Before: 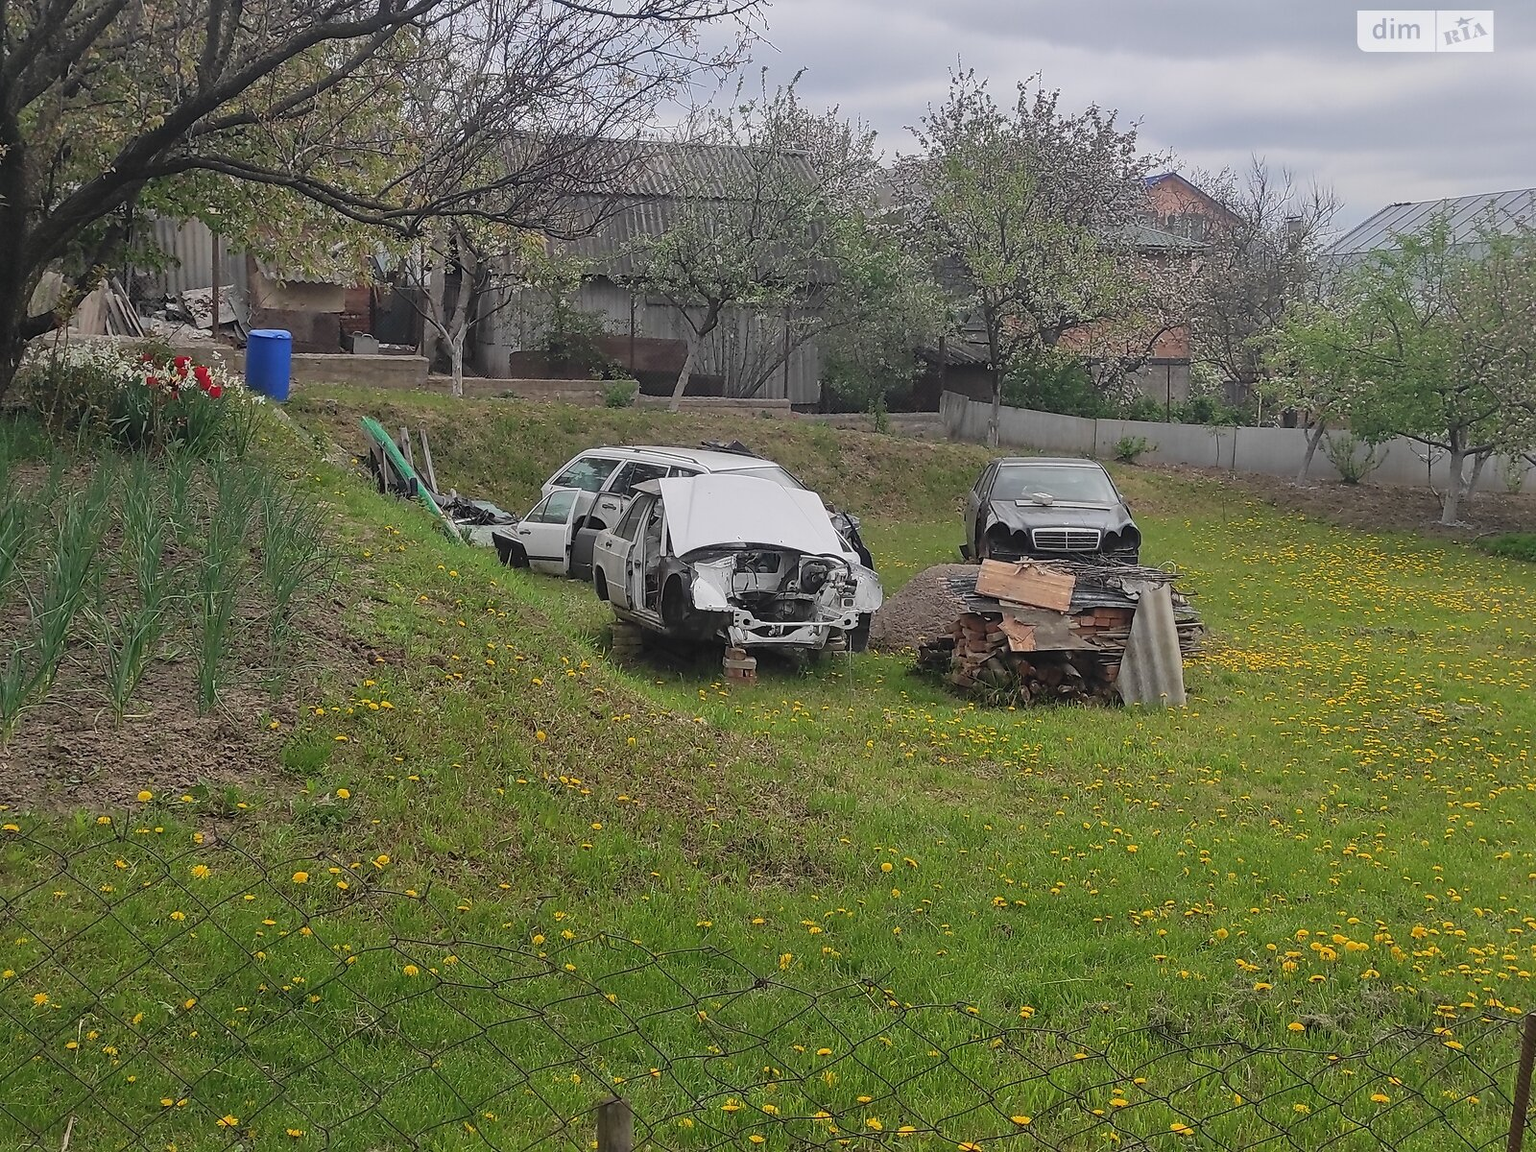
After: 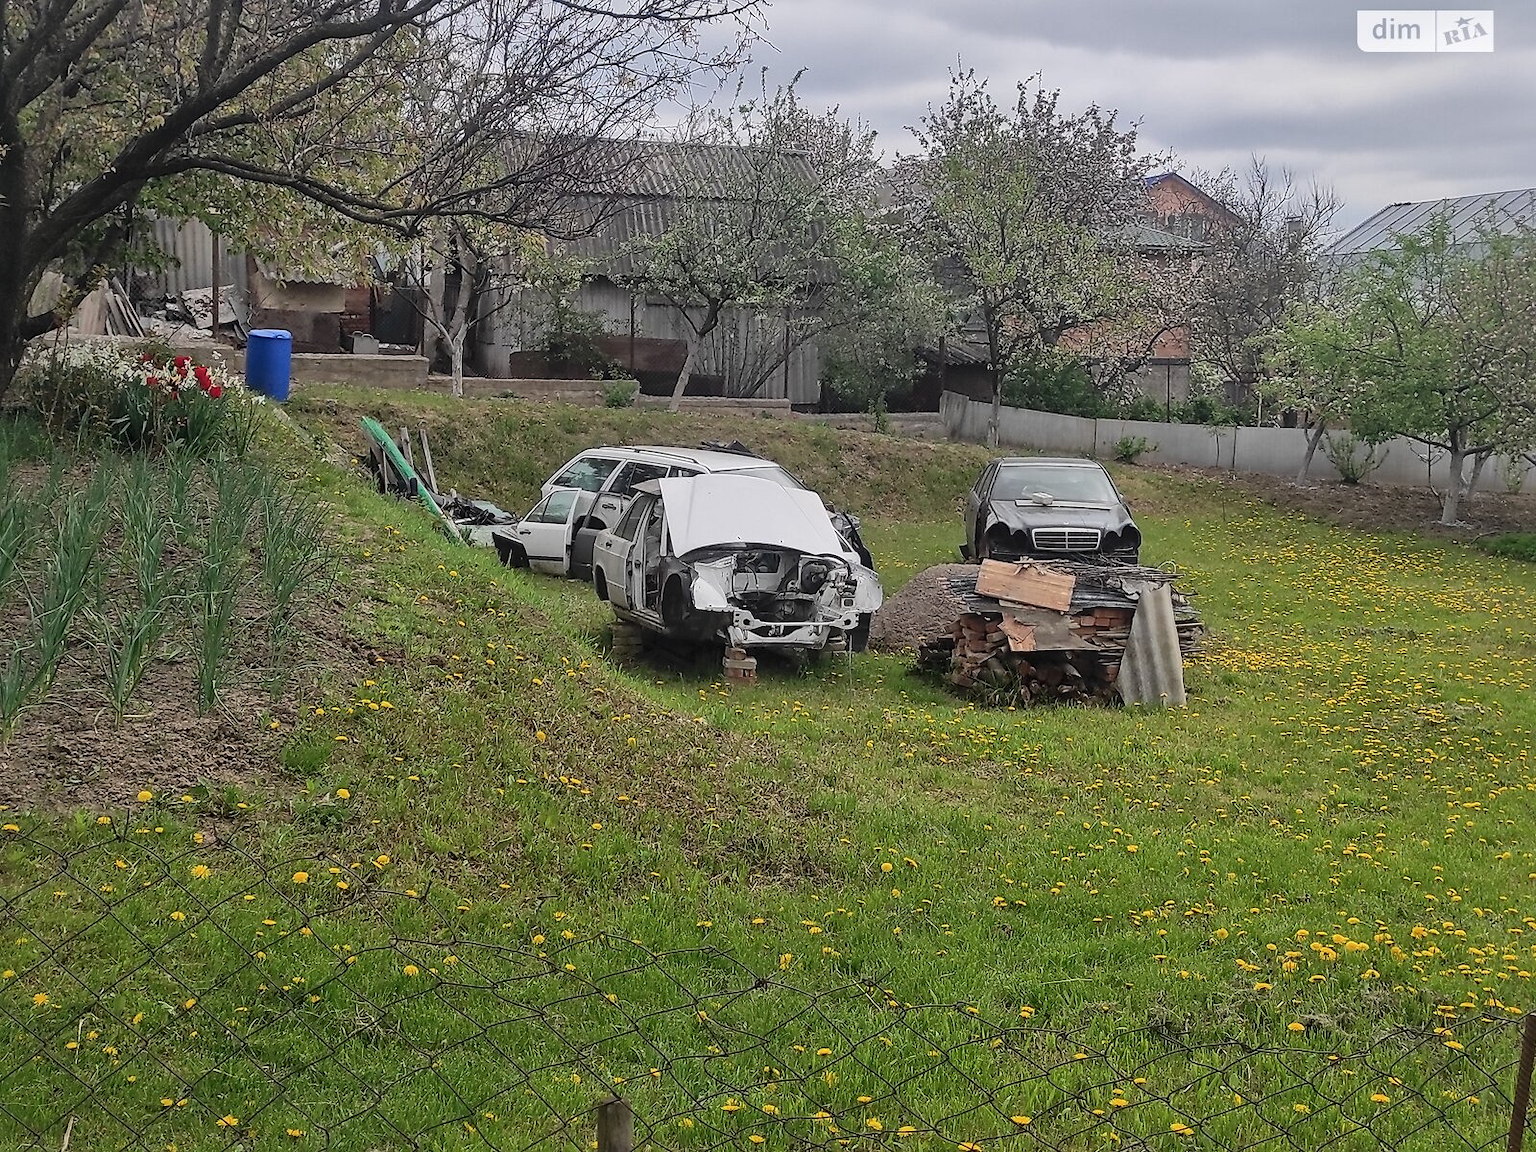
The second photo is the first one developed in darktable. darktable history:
local contrast: mode bilateral grid, contrast 20, coarseness 51, detail 150%, midtone range 0.2
